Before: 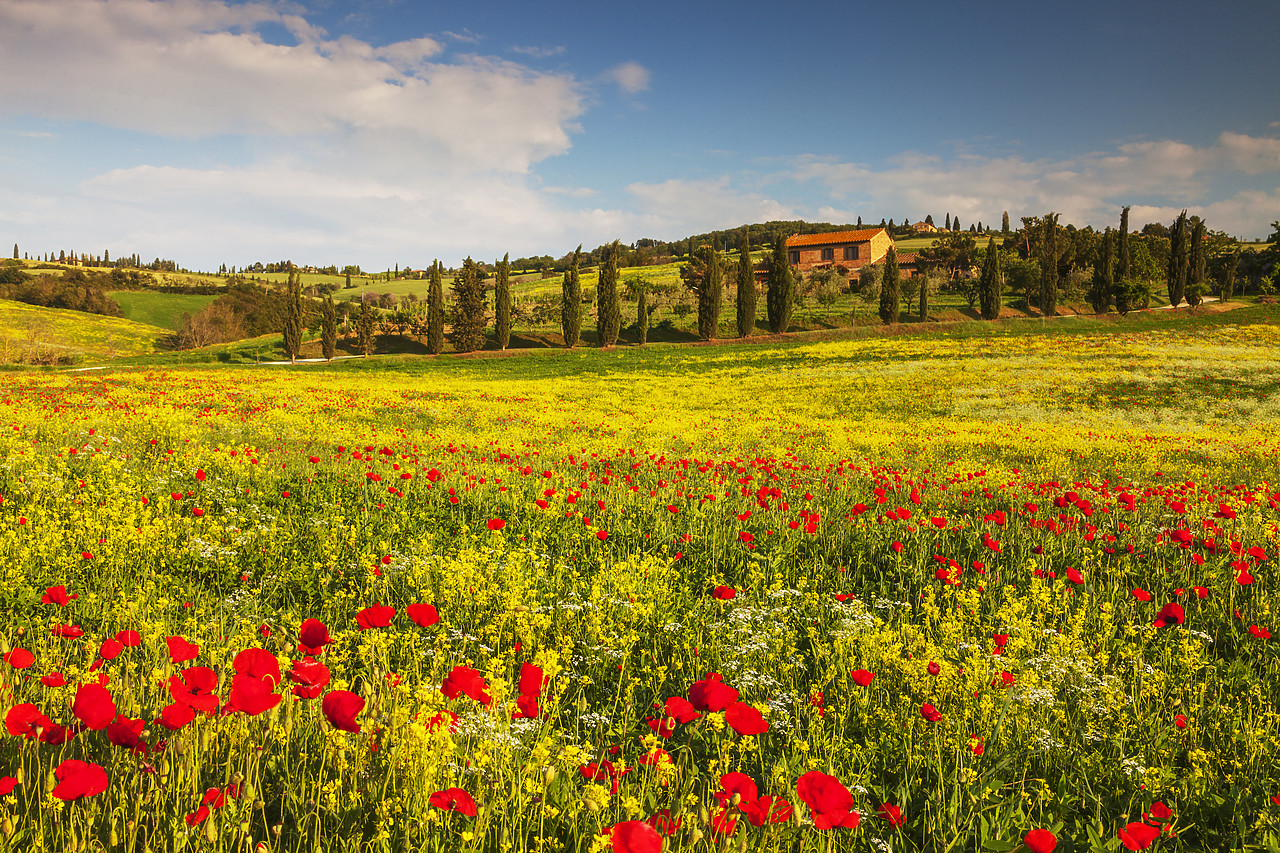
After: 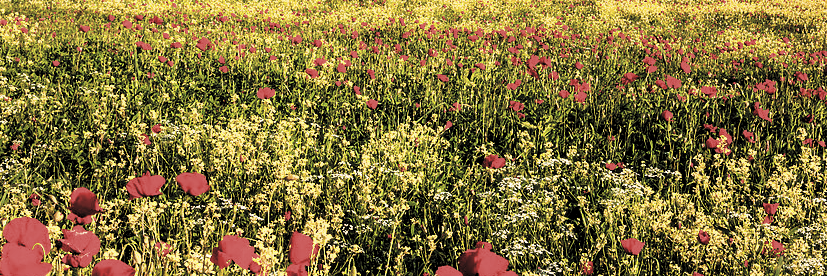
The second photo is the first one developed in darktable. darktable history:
levels: mode automatic, black 8.56%
filmic rgb: black relative exposure -8 EV, white relative exposure 2.47 EV, hardness 6.34, iterations of high-quality reconstruction 0
crop: left 18.022%, top 50.64%, right 17.338%, bottom 16.892%
exposure: black level correction -0.039, exposure 0.059 EV, compensate highlight preservation false
